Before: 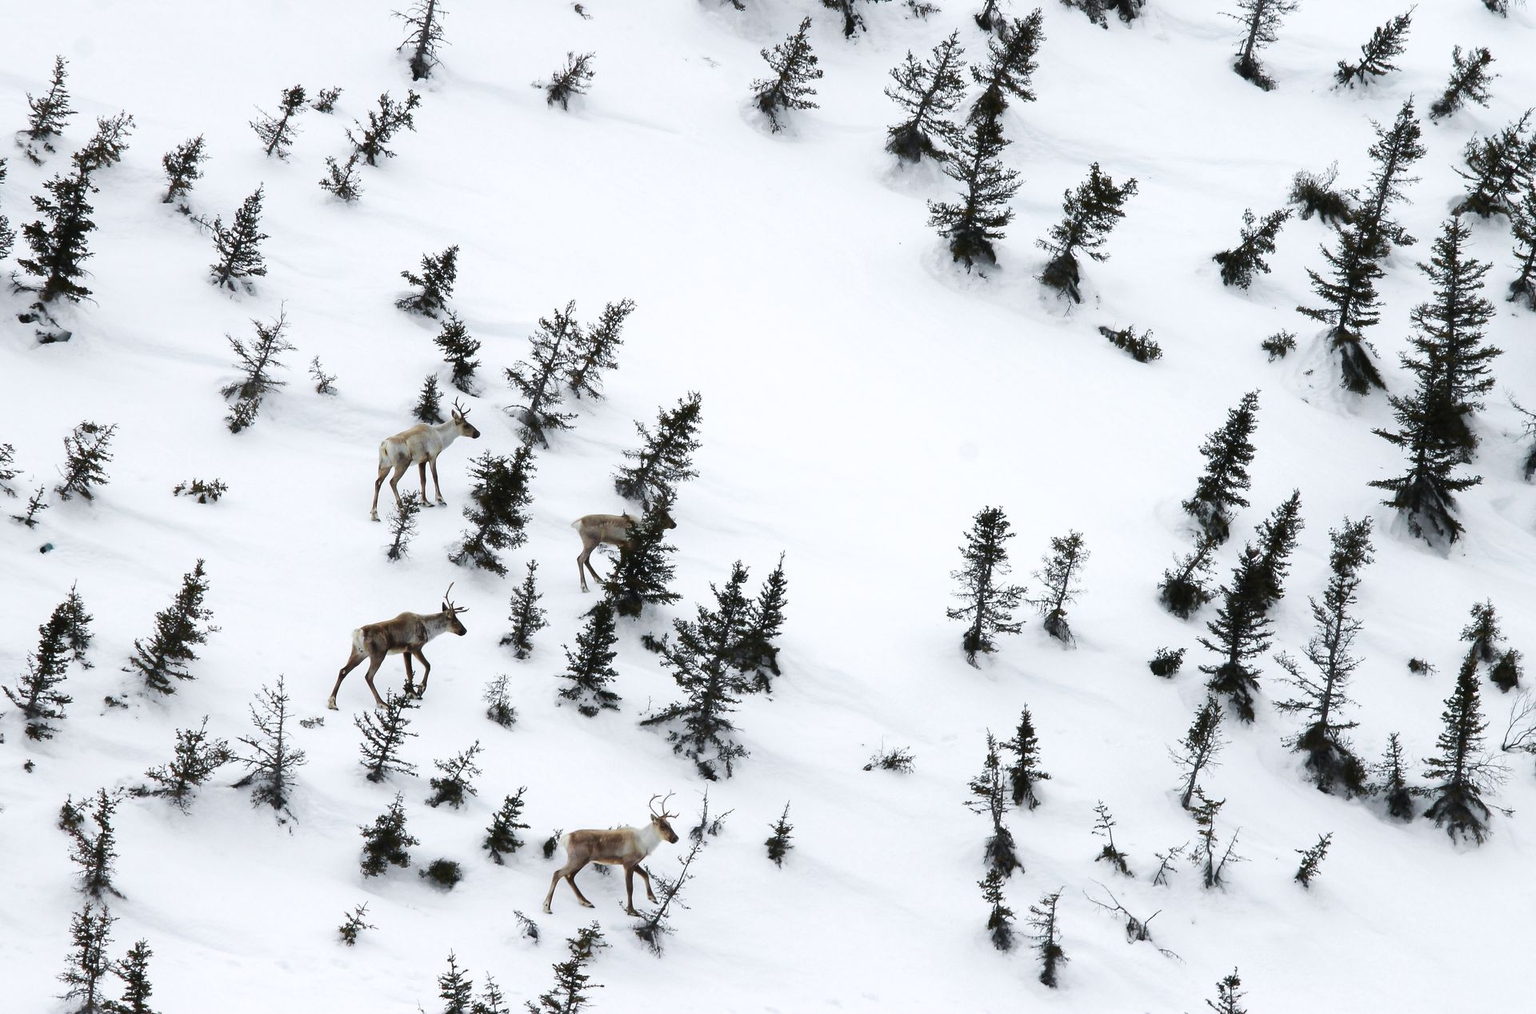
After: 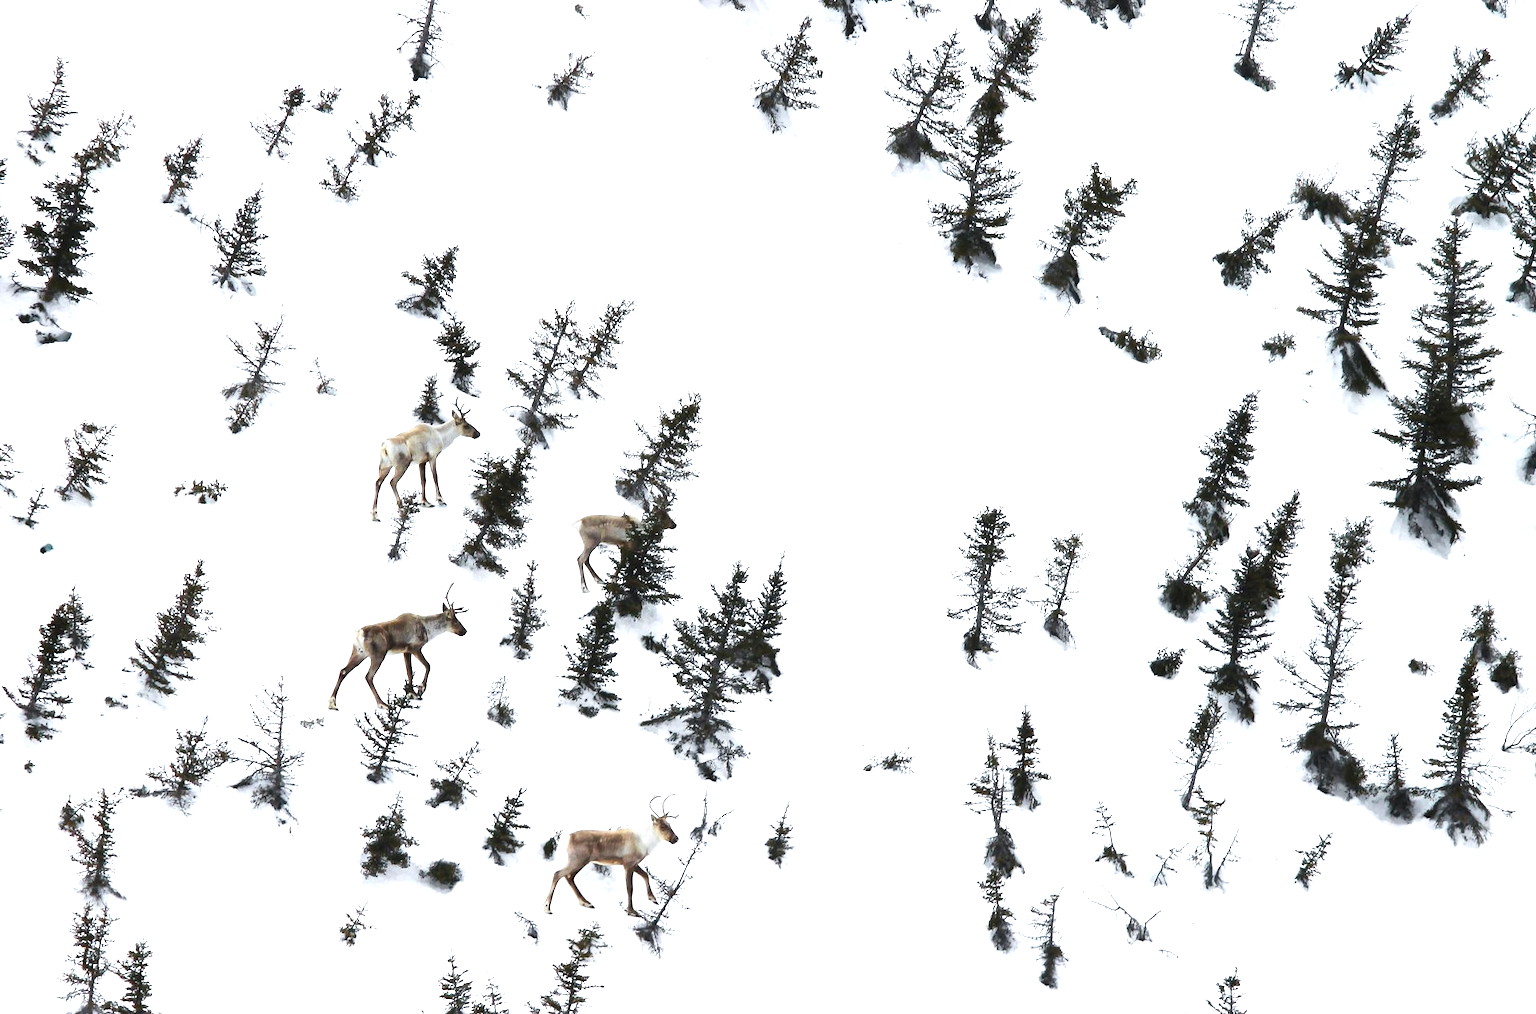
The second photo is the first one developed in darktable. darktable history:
tone equalizer: mask exposure compensation -0.514 EV
exposure: exposure 0.939 EV, compensate exposure bias true, compensate highlight preservation false
